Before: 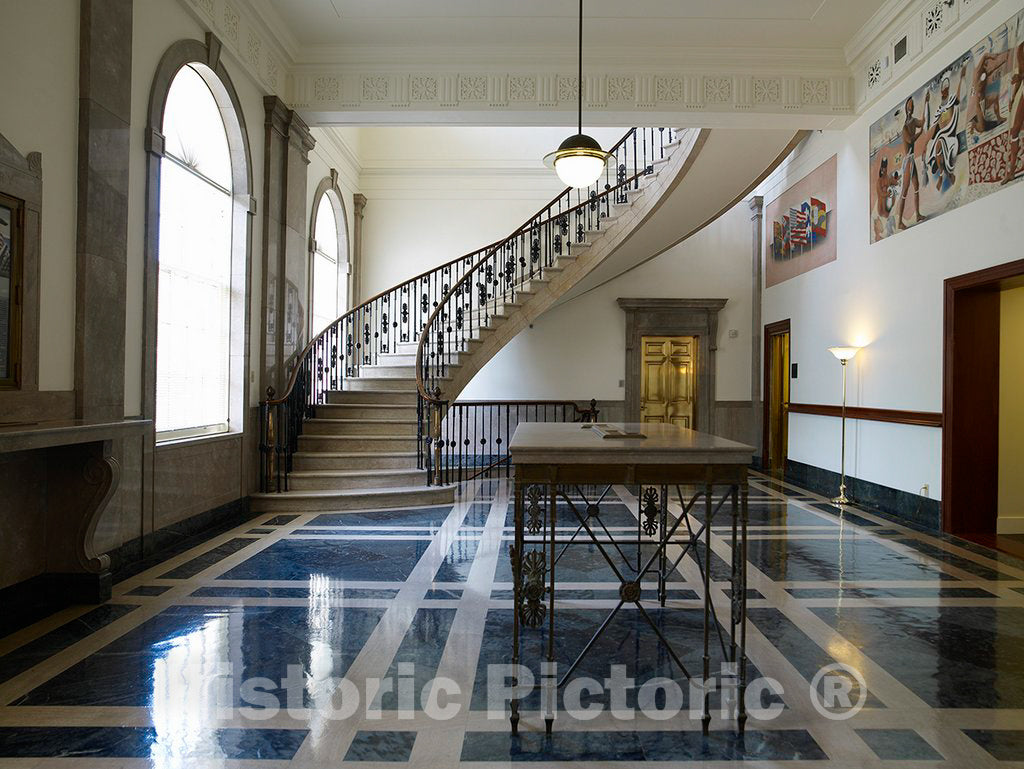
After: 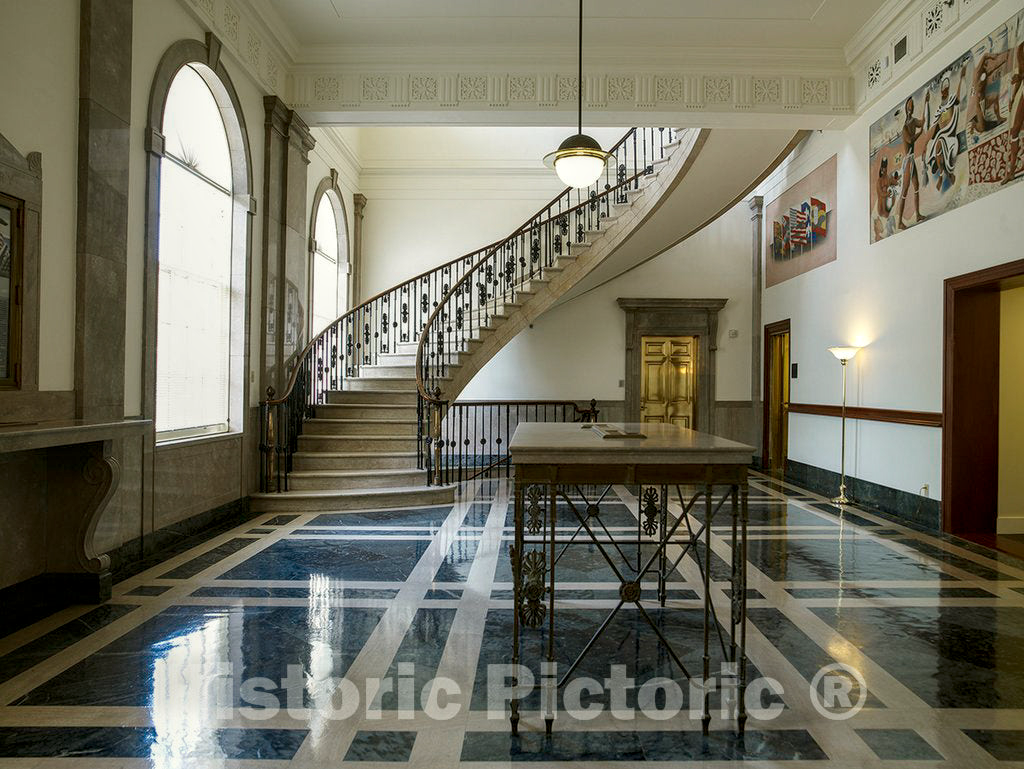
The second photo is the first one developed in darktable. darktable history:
color balance: mode lift, gamma, gain (sRGB), lift [1.04, 1, 1, 0.97], gamma [1.01, 1, 1, 0.97], gain [0.96, 1, 1, 0.97]
local contrast: highlights 35%, detail 135%
